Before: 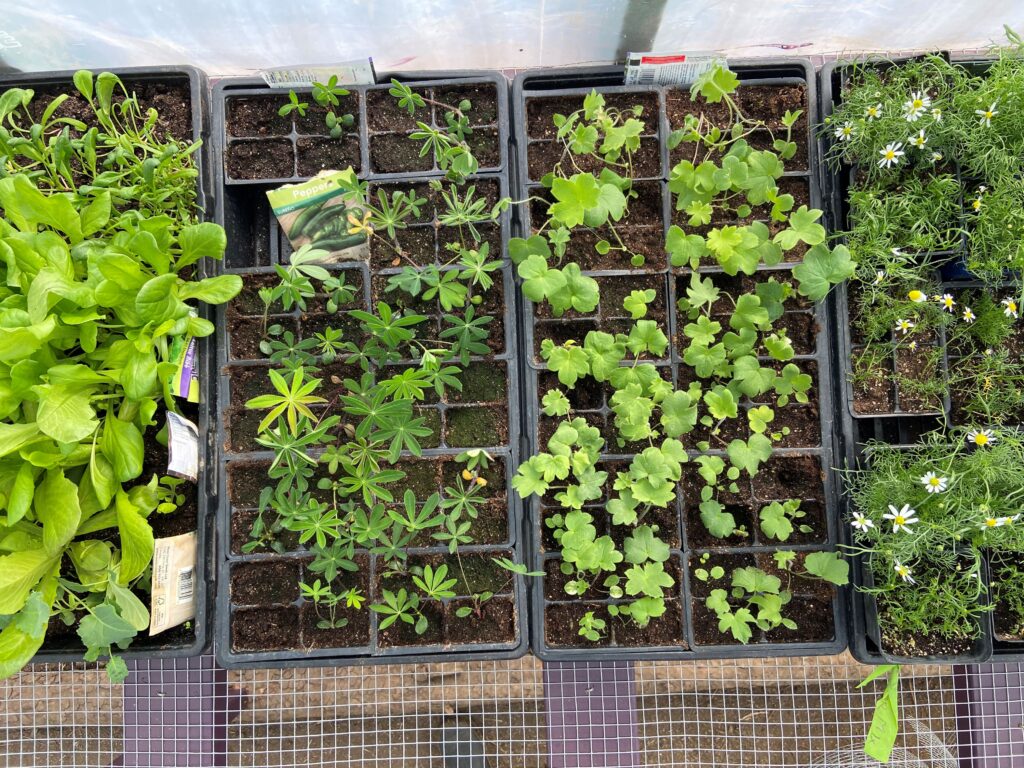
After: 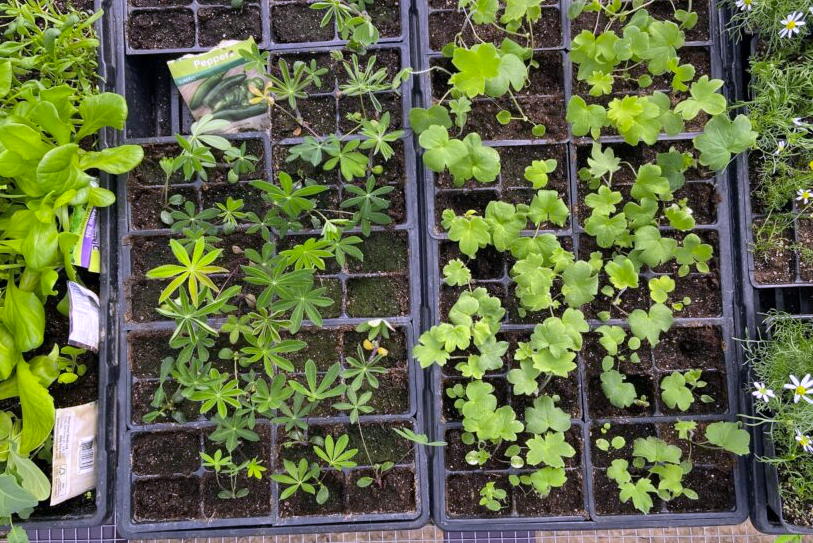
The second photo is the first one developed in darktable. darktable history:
color correction: highlights a* 11.96, highlights b* 11.58
shadows and highlights: shadows 10, white point adjustment 1, highlights -40
white balance: red 0.871, blue 1.249
crop: left 9.712%, top 16.928%, right 10.845%, bottom 12.332%
